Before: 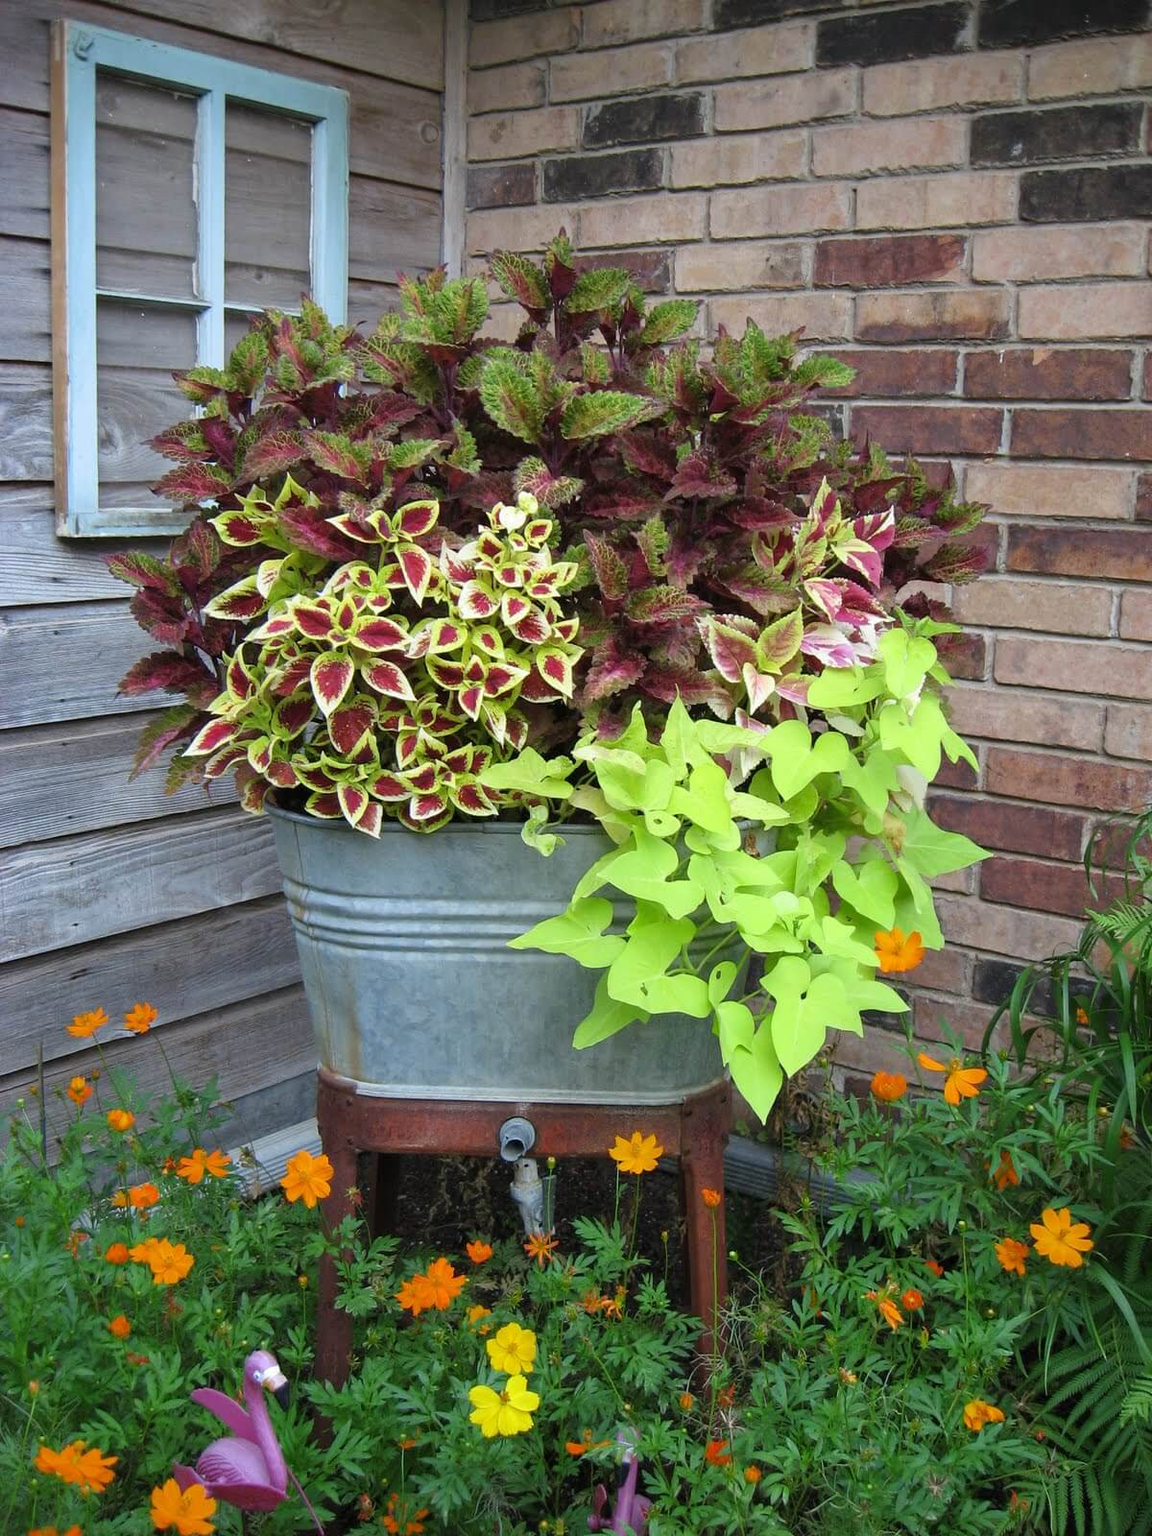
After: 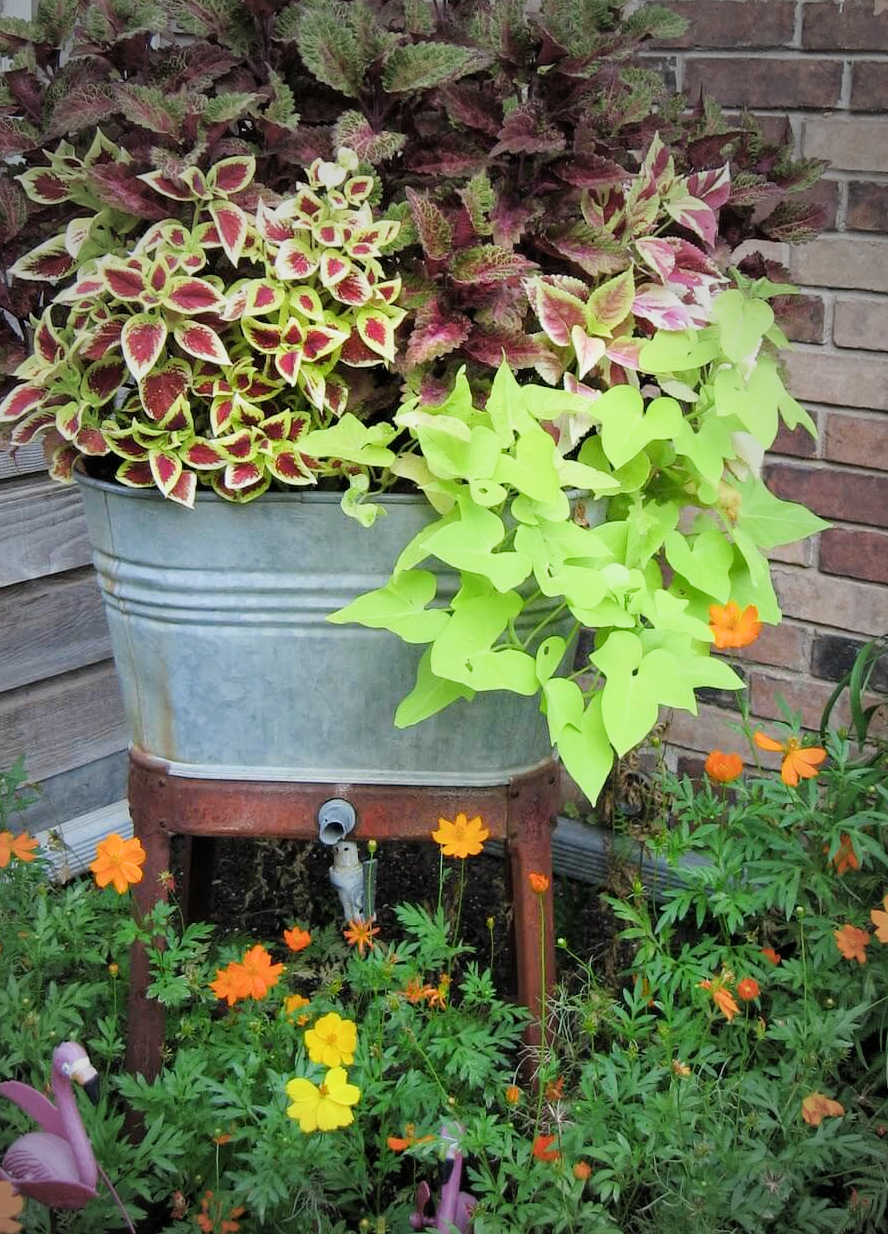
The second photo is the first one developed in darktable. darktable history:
crop: left 16.871%, top 22.857%, right 9.116%
filmic rgb: white relative exposure 3.9 EV, hardness 4.26
exposure: exposure 0.669 EV
vignetting: fall-off start 64.63%, center (-0.034, 0.148), width/height ratio 0.881
